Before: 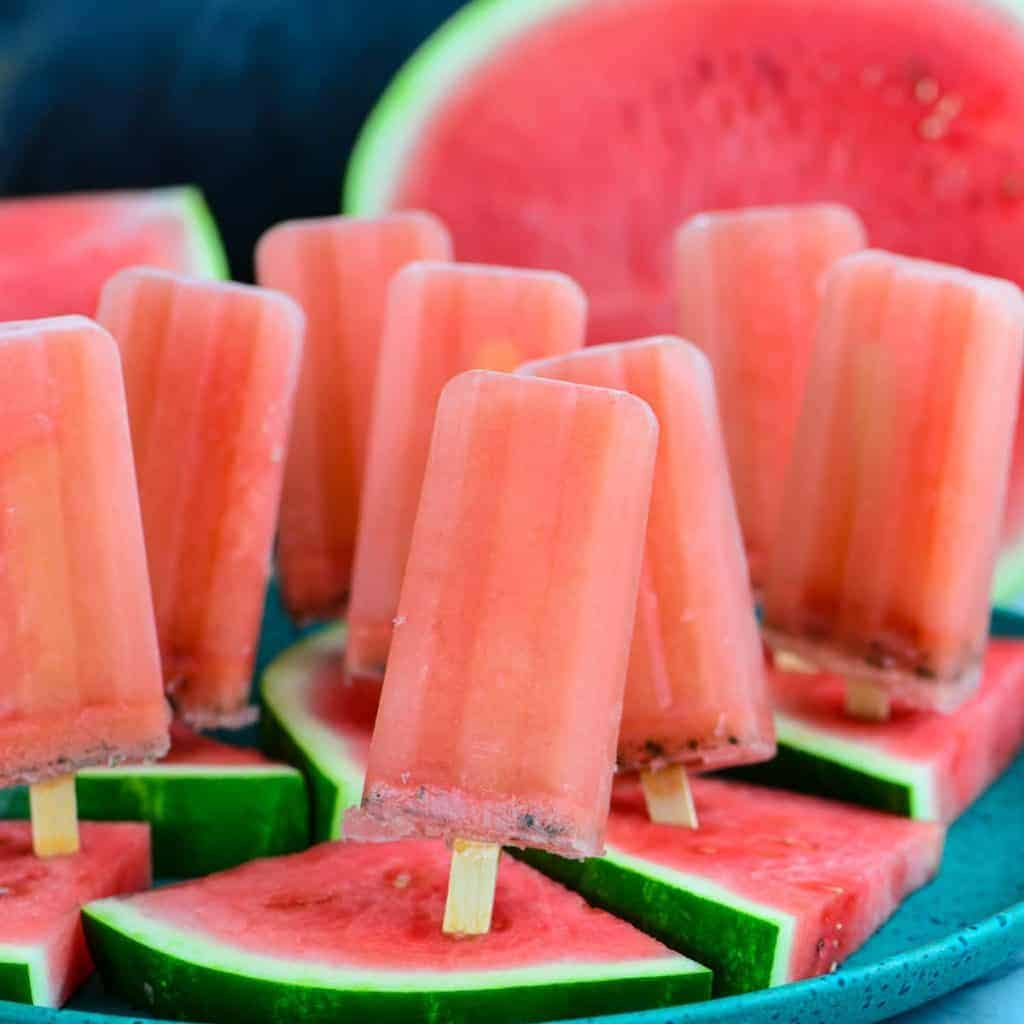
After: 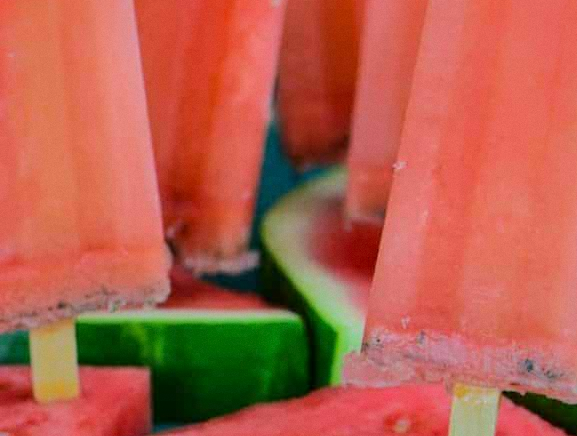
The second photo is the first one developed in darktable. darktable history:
shadows and highlights: shadows -19.91, highlights -73.15
crop: top 44.483%, right 43.593%, bottom 12.892%
grain: coarseness 0.09 ISO, strength 10%
